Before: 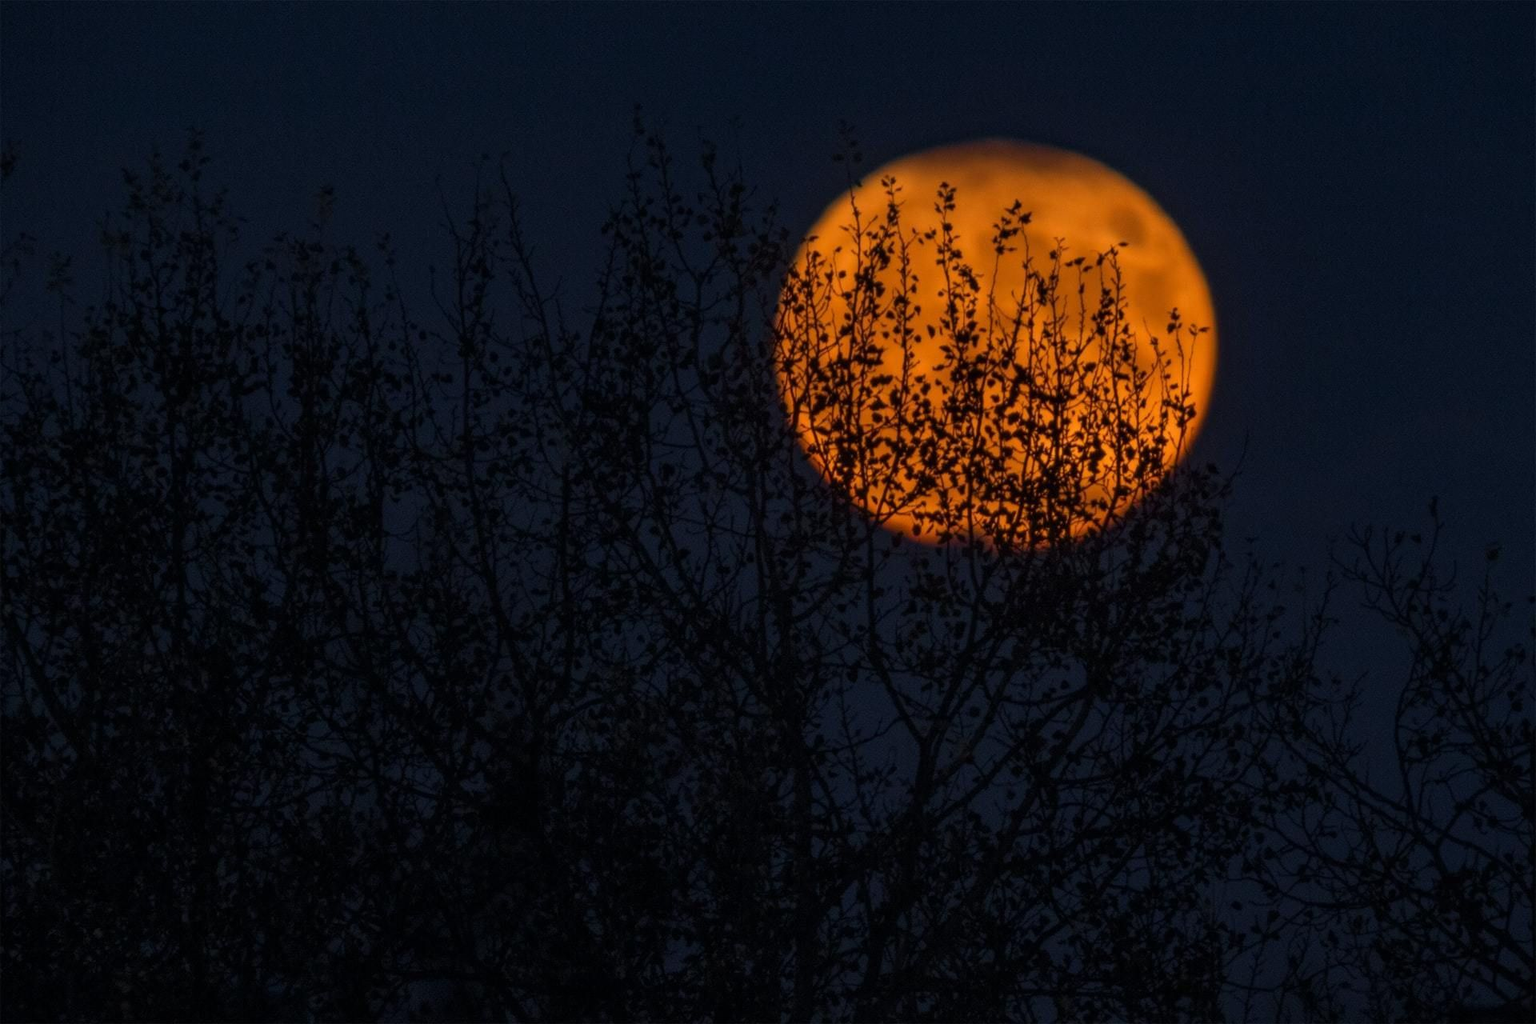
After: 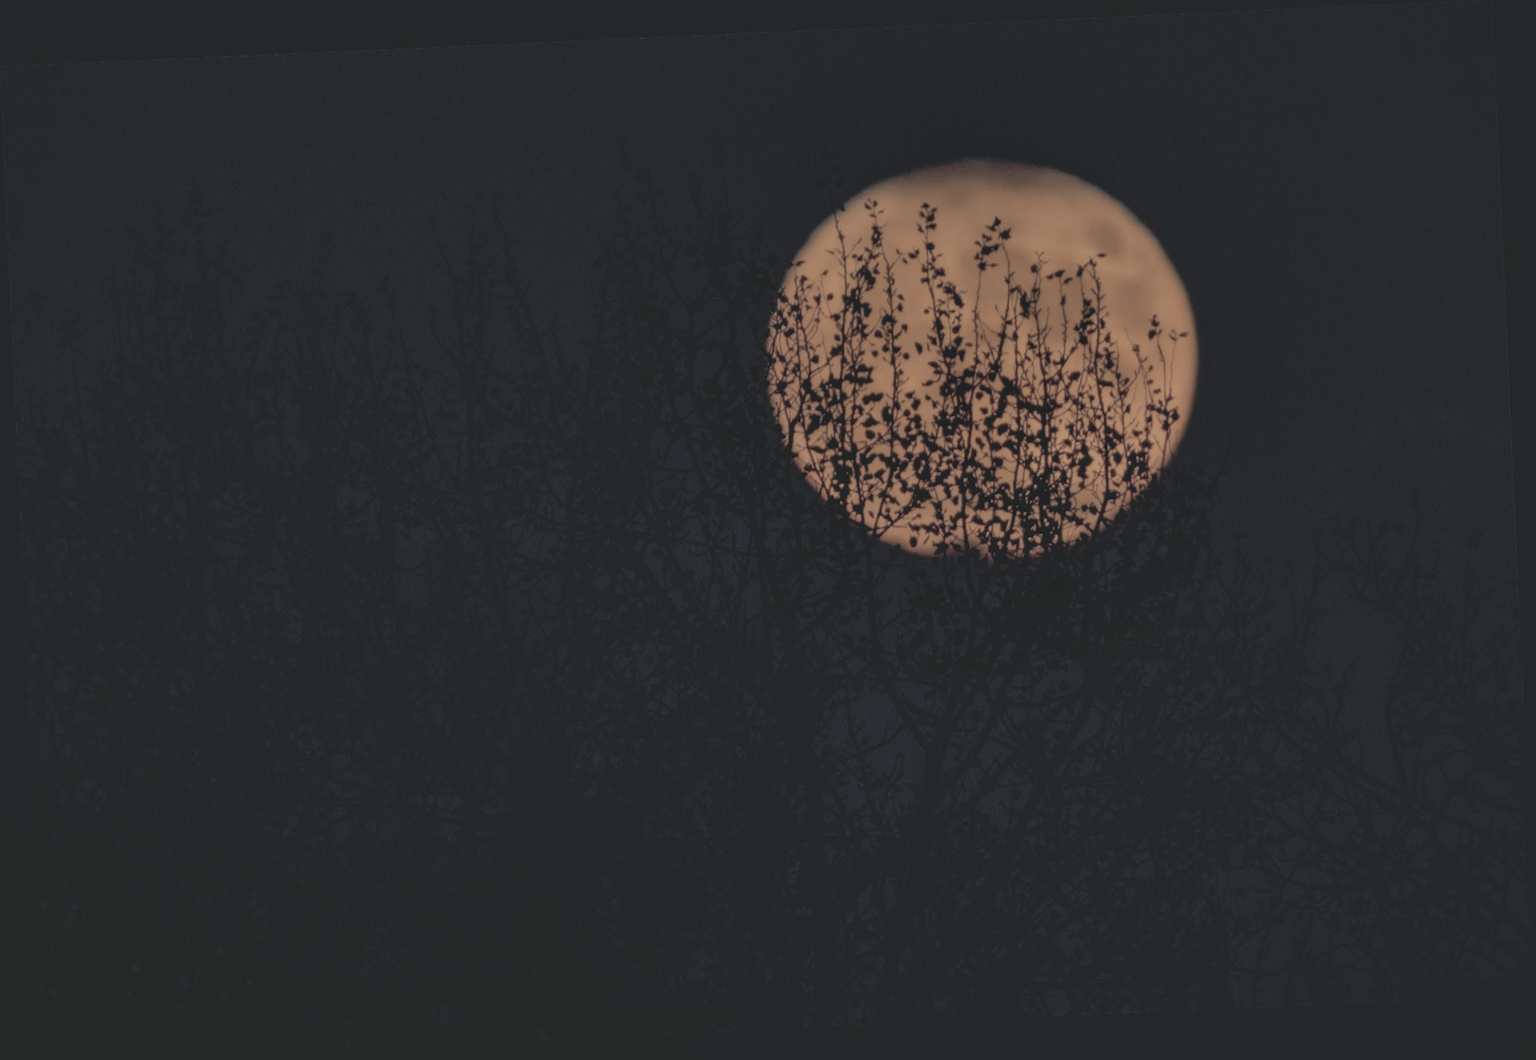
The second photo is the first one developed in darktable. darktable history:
color zones: curves: ch0 [(0, 0.6) (0.129, 0.508) (0.193, 0.483) (0.429, 0.5) (0.571, 0.5) (0.714, 0.5) (0.857, 0.5) (1, 0.6)]; ch1 [(0, 0.481) (0.112, 0.245) (0.213, 0.223) (0.429, 0.233) (0.571, 0.231) (0.683, 0.242) (0.857, 0.296) (1, 0.481)]
color correction: highlights a* -12.64, highlights b* -18.1, saturation 0.7
filmic rgb: middle gray luminance 18.42%, black relative exposure -9 EV, white relative exposure 3.75 EV, threshold 6 EV, target black luminance 0%, hardness 4.85, latitude 67.35%, contrast 0.955, highlights saturation mix 20%, shadows ↔ highlights balance 21.36%, add noise in highlights 0, preserve chrominance luminance Y, color science v3 (2019), use custom middle-gray values true, iterations of high-quality reconstruction 0, contrast in highlights soft, enable highlight reconstruction true
shadows and highlights: on, module defaults
contrast brightness saturation: contrast -0.19, saturation 0.19
rotate and perspective: rotation -2.56°, automatic cropping off
